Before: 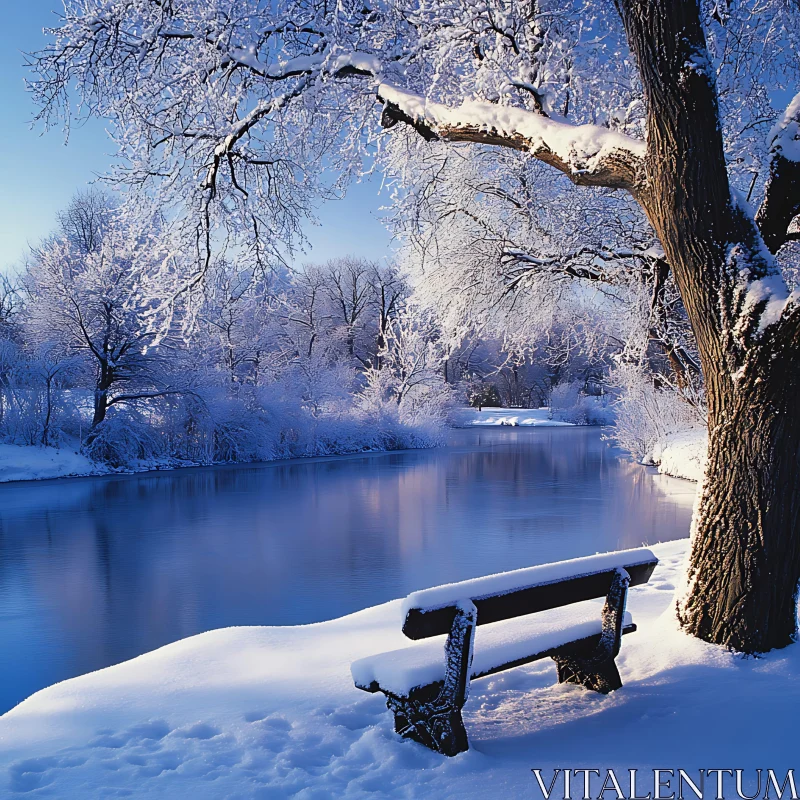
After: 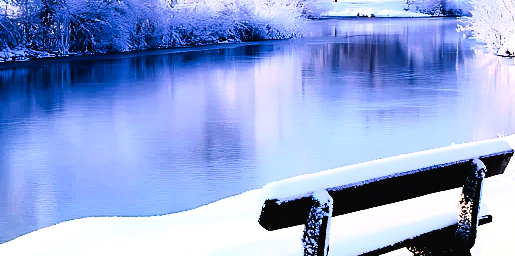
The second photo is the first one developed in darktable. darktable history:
crop: left 18.091%, top 51.13%, right 17.525%, bottom 16.85%
exposure: exposure 0.3 EV, compensate highlight preservation false
graduated density: hue 238.83°, saturation 50%
tone equalizer: -8 EV -0.417 EV, -7 EV -0.389 EV, -6 EV -0.333 EV, -5 EV -0.222 EV, -3 EV 0.222 EV, -2 EV 0.333 EV, -1 EV 0.389 EV, +0 EV 0.417 EV, edges refinement/feathering 500, mask exposure compensation -1.57 EV, preserve details no
tone curve: curves: ch0 [(0, 0) (0.003, 0.014) (0.011, 0.019) (0.025, 0.026) (0.044, 0.037) (0.069, 0.053) (0.1, 0.083) (0.136, 0.121) (0.177, 0.163) (0.224, 0.22) (0.277, 0.281) (0.335, 0.354) (0.399, 0.436) (0.468, 0.526) (0.543, 0.612) (0.623, 0.706) (0.709, 0.79) (0.801, 0.858) (0.898, 0.925) (1, 1)], preserve colors none
rgb curve: curves: ch0 [(0, 0) (0.21, 0.15) (0.24, 0.21) (0.5, 0.75) (0.75, 0.96) (0.89, 0.99) (1, 1)]; ch1 [(0, 0.02) (0.21, 0.13) (0.25, 0.2) (0.5, 0.67) (0.75, 0.9) (0.89, 0.97) (1, 1)]; ch2 [(0, 0.02) (0.21, 0.13) (0.25, 0.2) (0.5, 0.67) (0.75, 0.9) (0.89, 0.97) (1, 1)], compensate middle gray true
